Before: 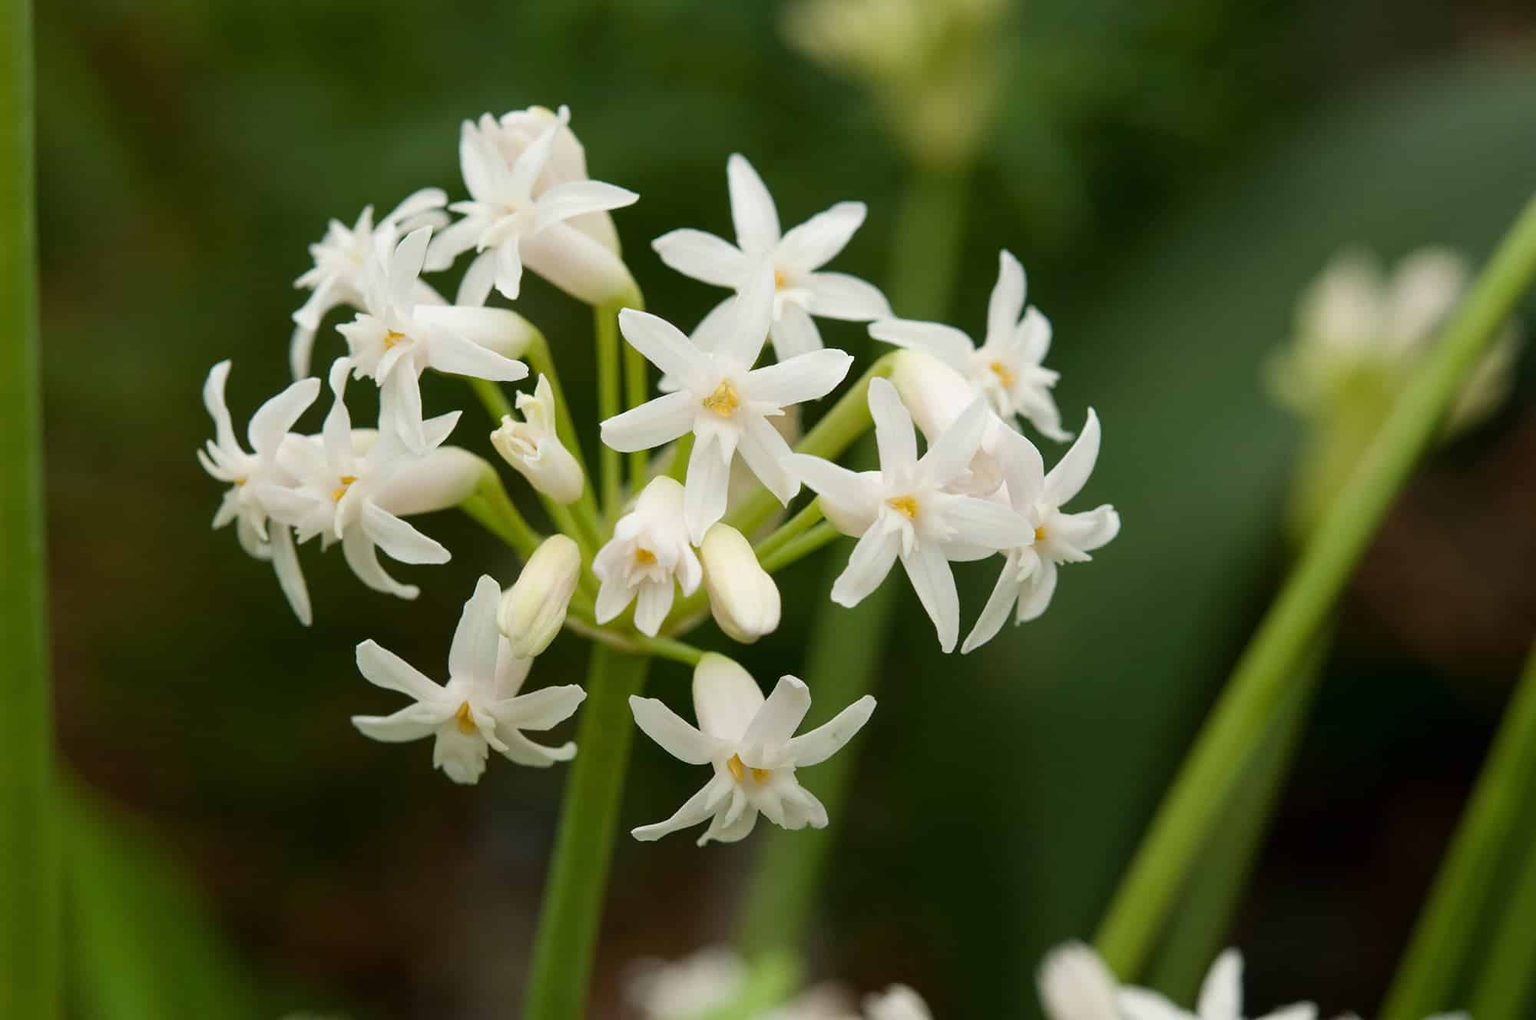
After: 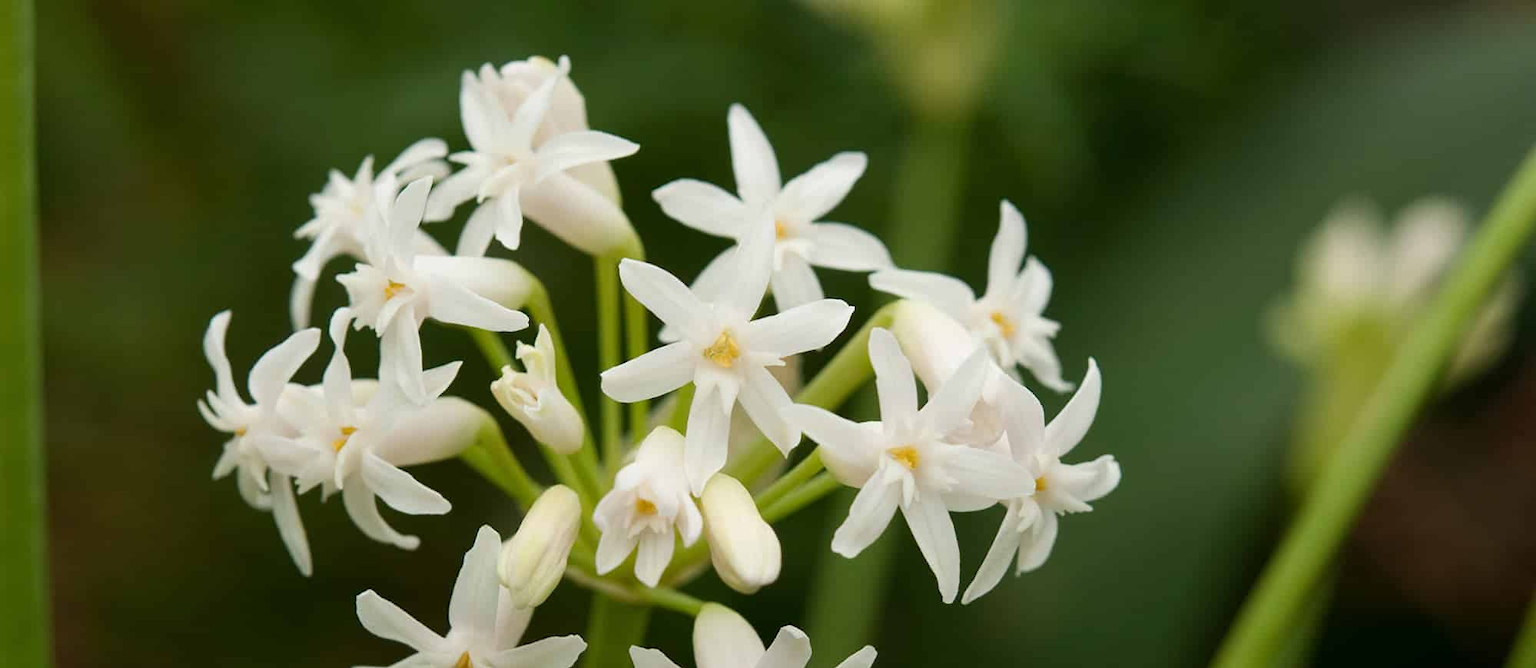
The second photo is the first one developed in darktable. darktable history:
crop and rotate: top 4.966%, bottom 29.511%
